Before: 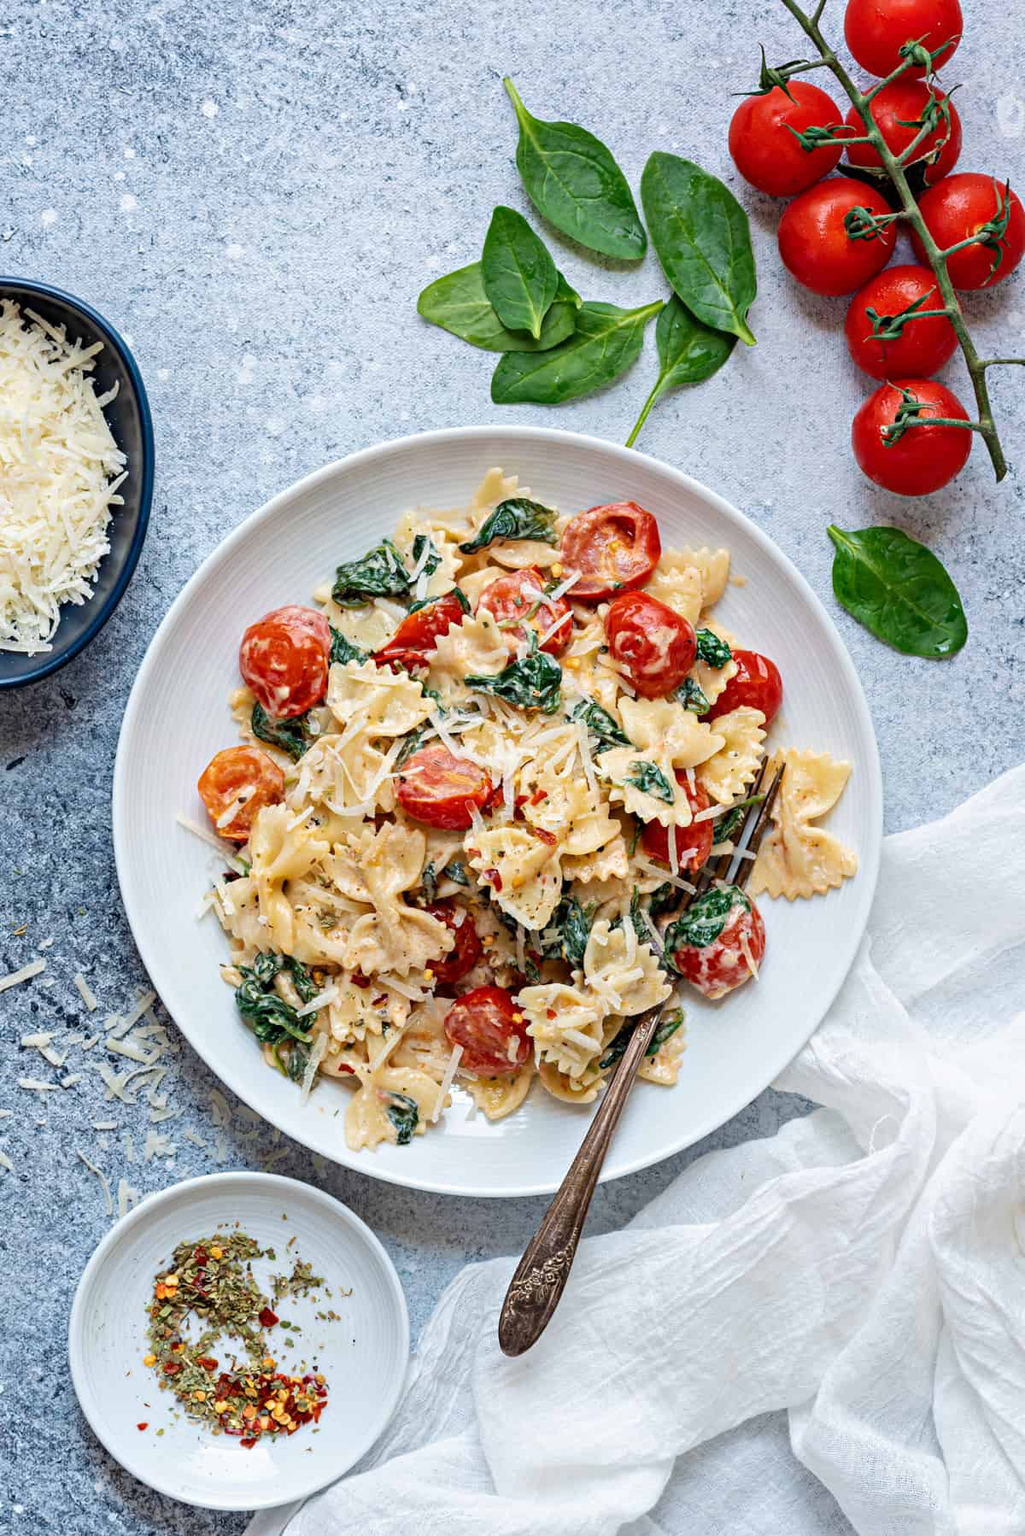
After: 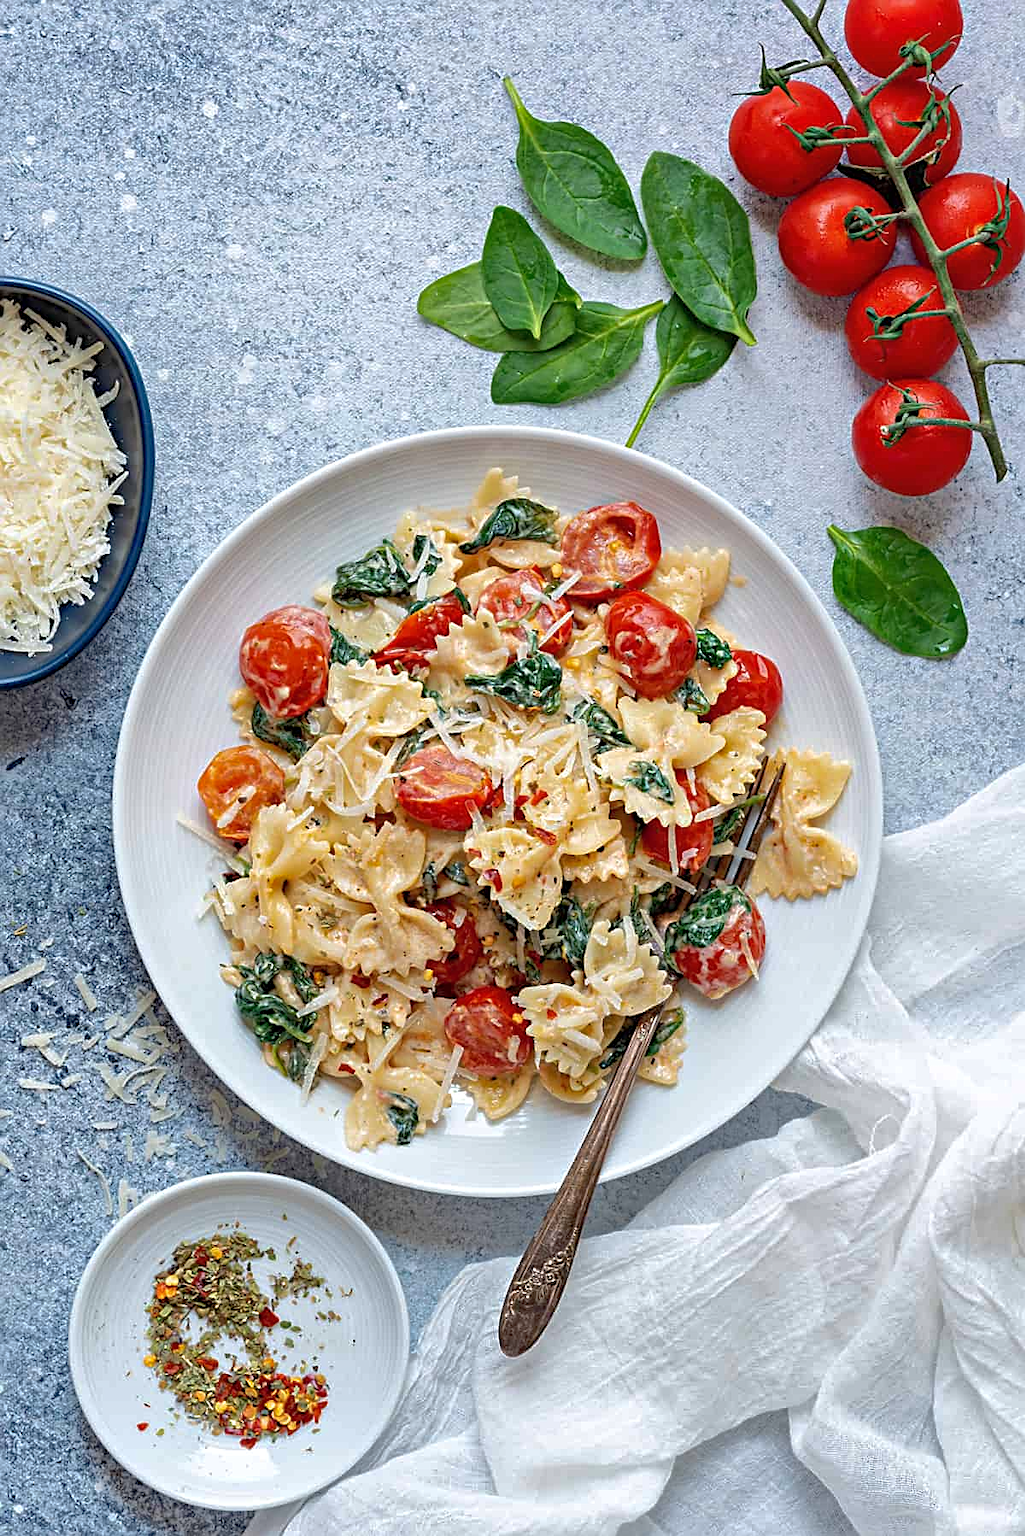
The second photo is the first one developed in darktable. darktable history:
sharpen: on, module defaults
exposure: exposure 0.081 EV, compensate highlight preservation false
shadows and highlights: on, module defaults
